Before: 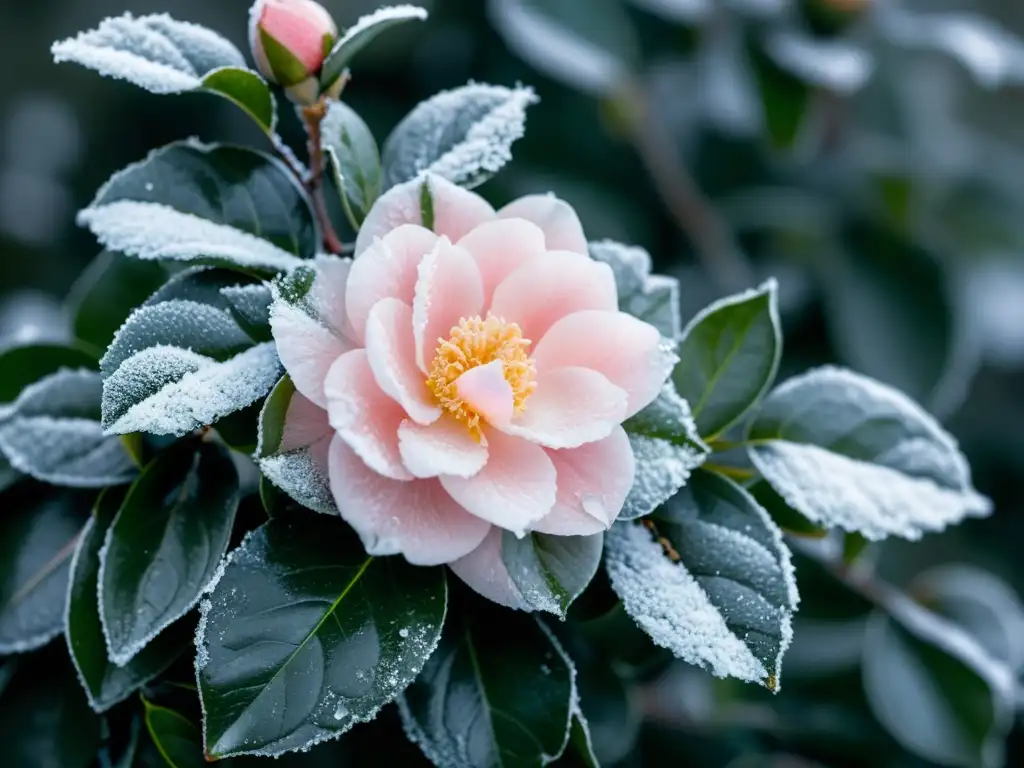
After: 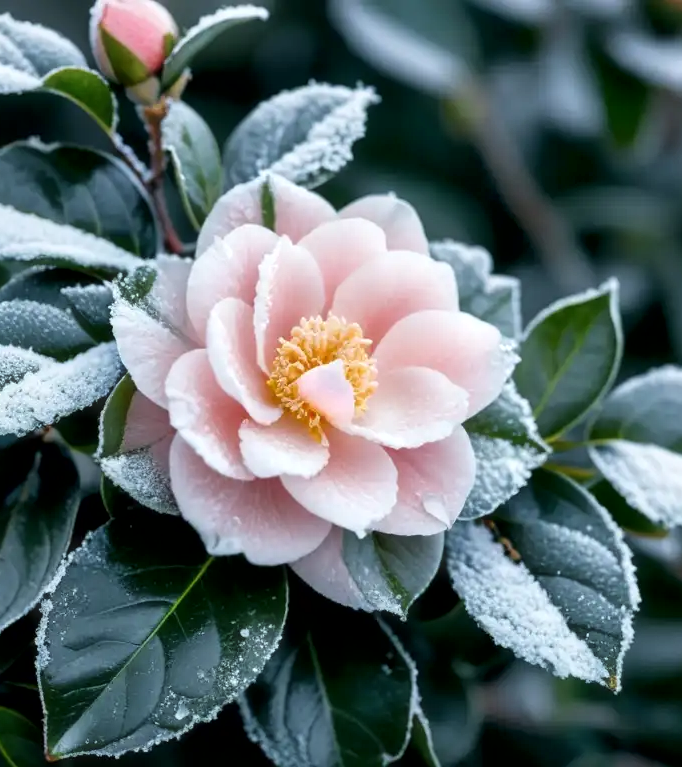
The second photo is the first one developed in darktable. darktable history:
crop and rotate: left 15.597%, right 17.766%
local contrast: mode bilateral grid, contrast 21, coarseness 50, detail 161%, midtone range 0.2
haze removal: strength -0.056, adaptive false
